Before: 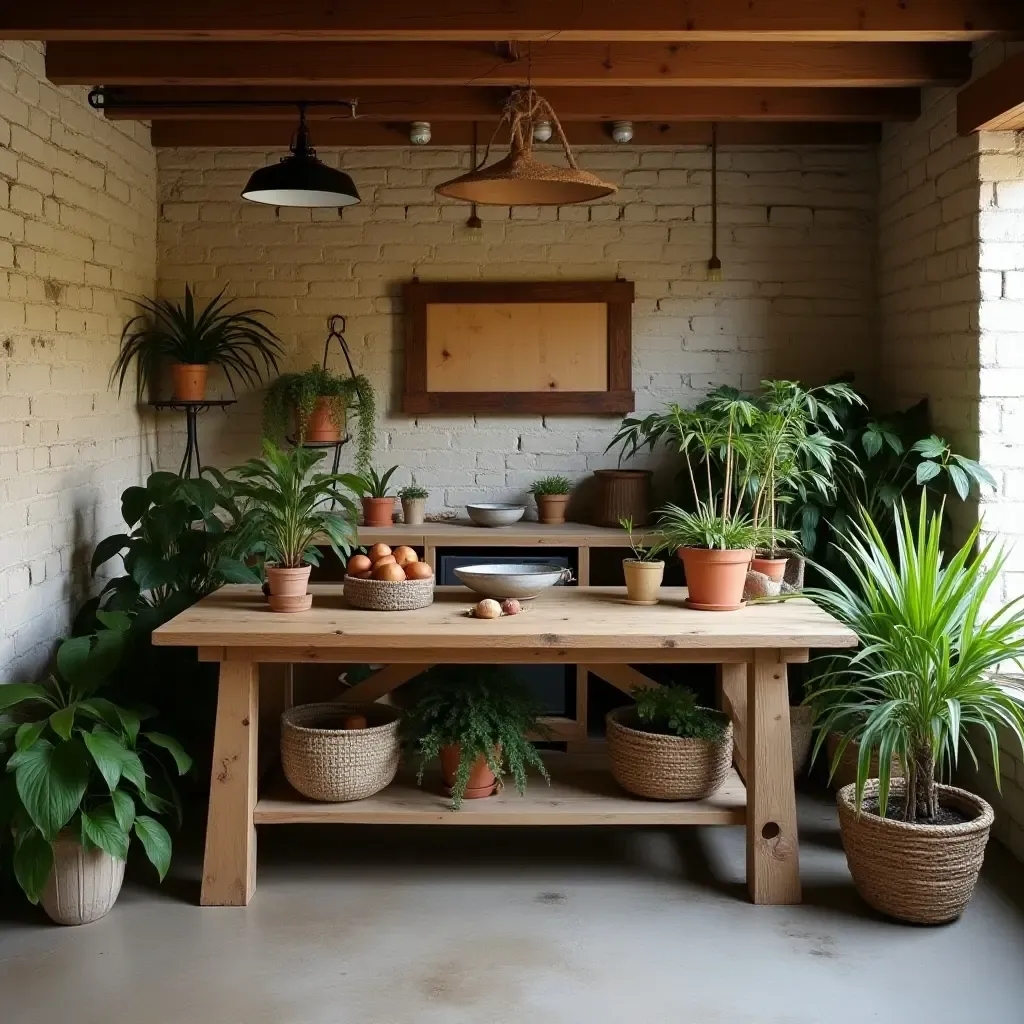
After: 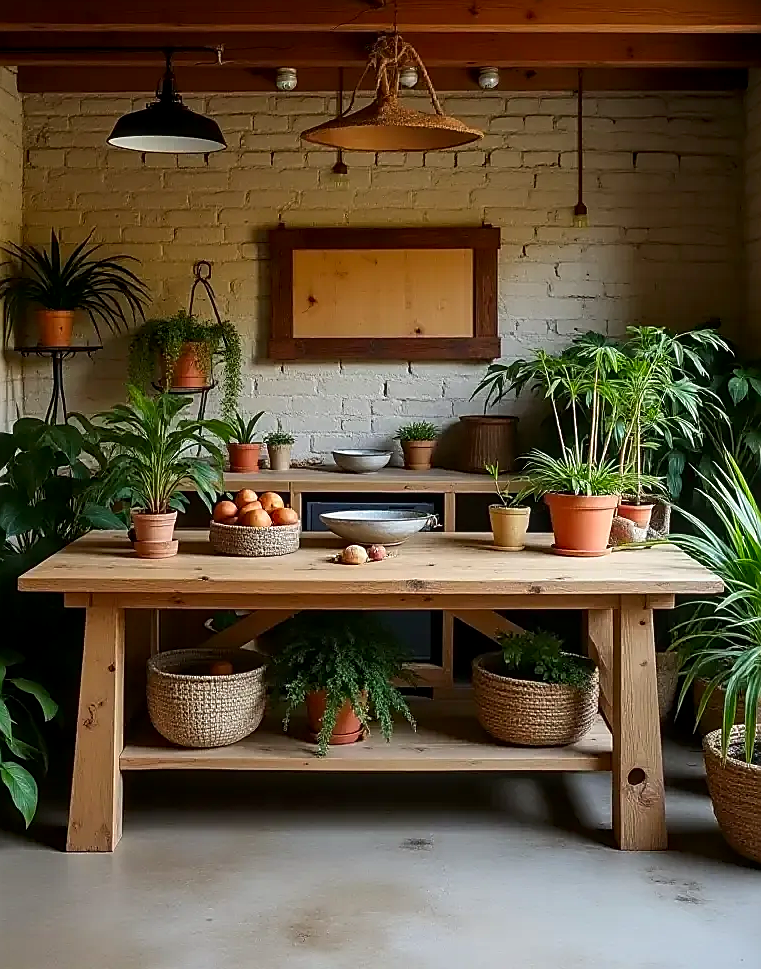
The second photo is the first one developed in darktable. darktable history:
crop and rotate: left 13.111%, top 5.332%, right 12.552%
sharpen: radius 1.415, amount 1.255, threshold 0.717
local contrast: on, module defaults
contrast brightness saturation: contrast 0.088, saturation 0.274
